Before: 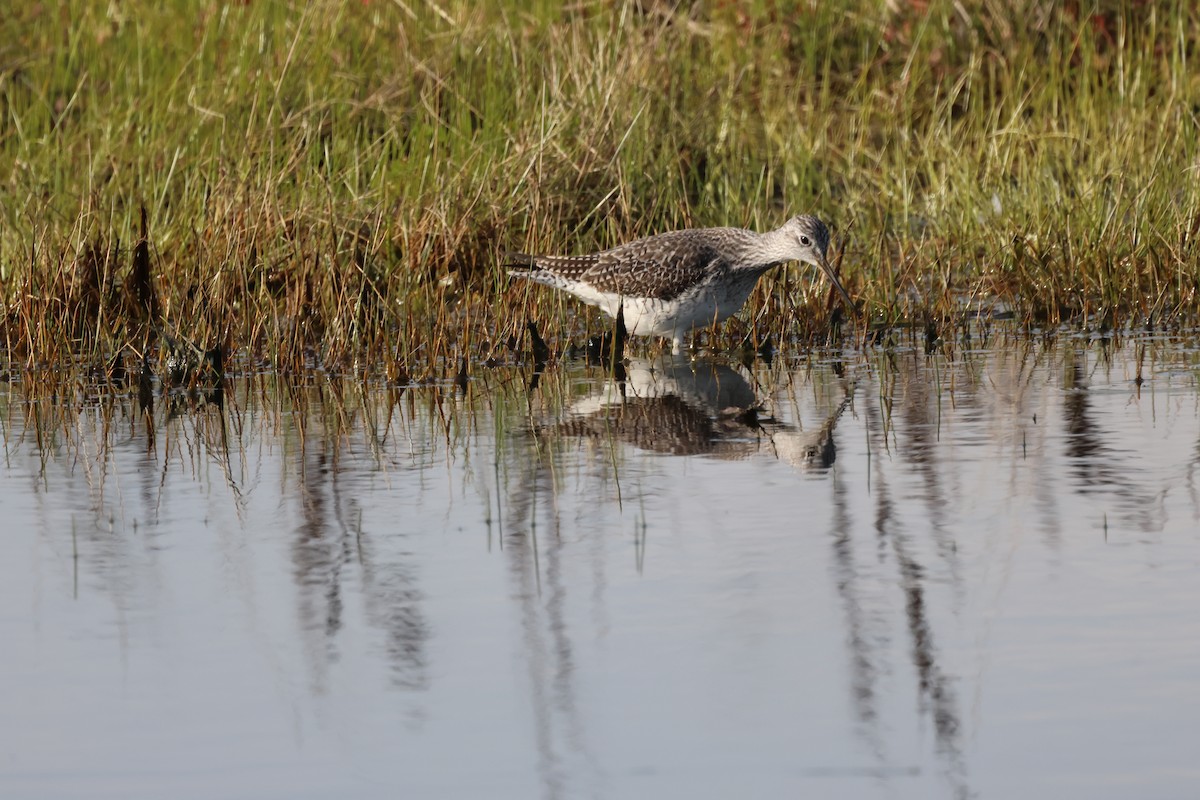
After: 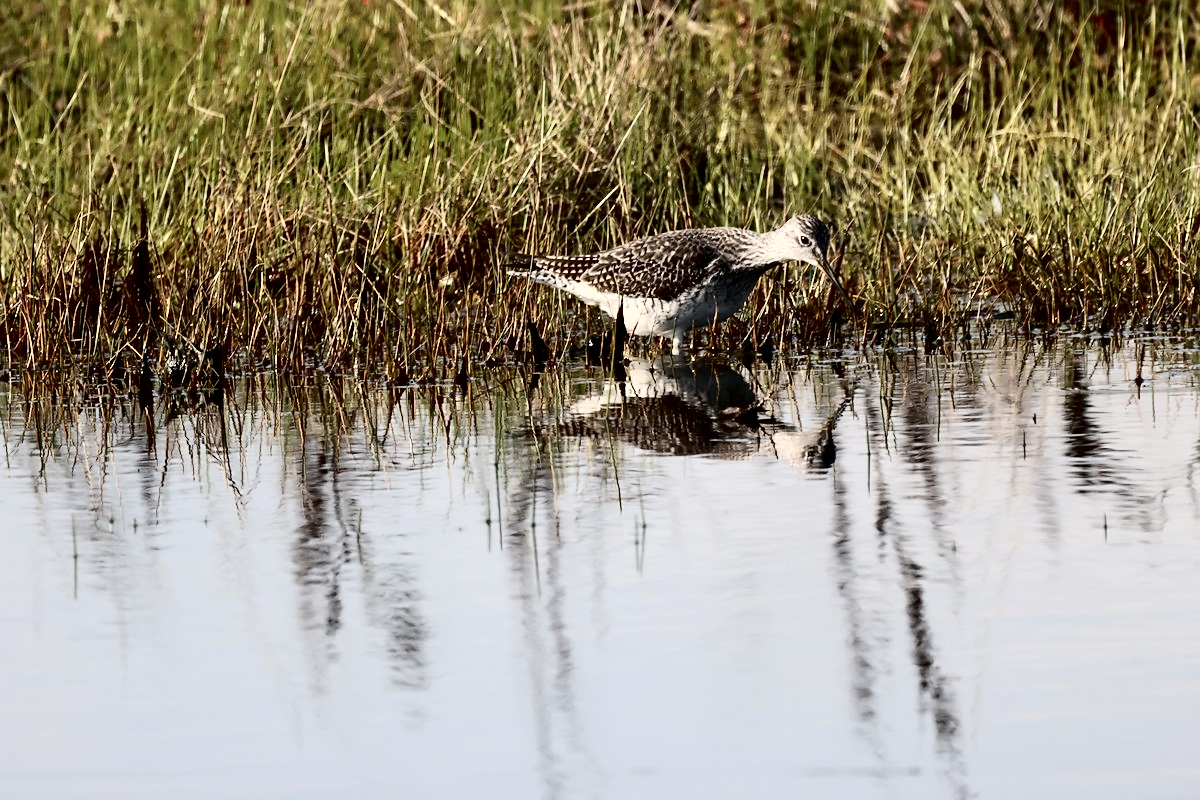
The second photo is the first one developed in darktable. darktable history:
sharpen: radius 1.816, amount 0.403, threshold 1.721
tone curve: curves: ch0 [(0, 0) (0.003, 0.002) (0.011, 0.002) (0.025, 0.002) (0.044, 0.002) (0.069, 0.002) (0.1, 0.003) (0.136, 0.008) (0.177, 0.03) (0.224, 0.058) (0.277, 0.139) (0.335, 0.233) (0.399, 0.363) (0.468, 0.506) (0.543, 0.649) (0.623, 0.781) (0.709, 0.88) (0.801, 0.956) (0.898, 0.994) (1, 1)], color space Lab, independent channels, preserve colors none
